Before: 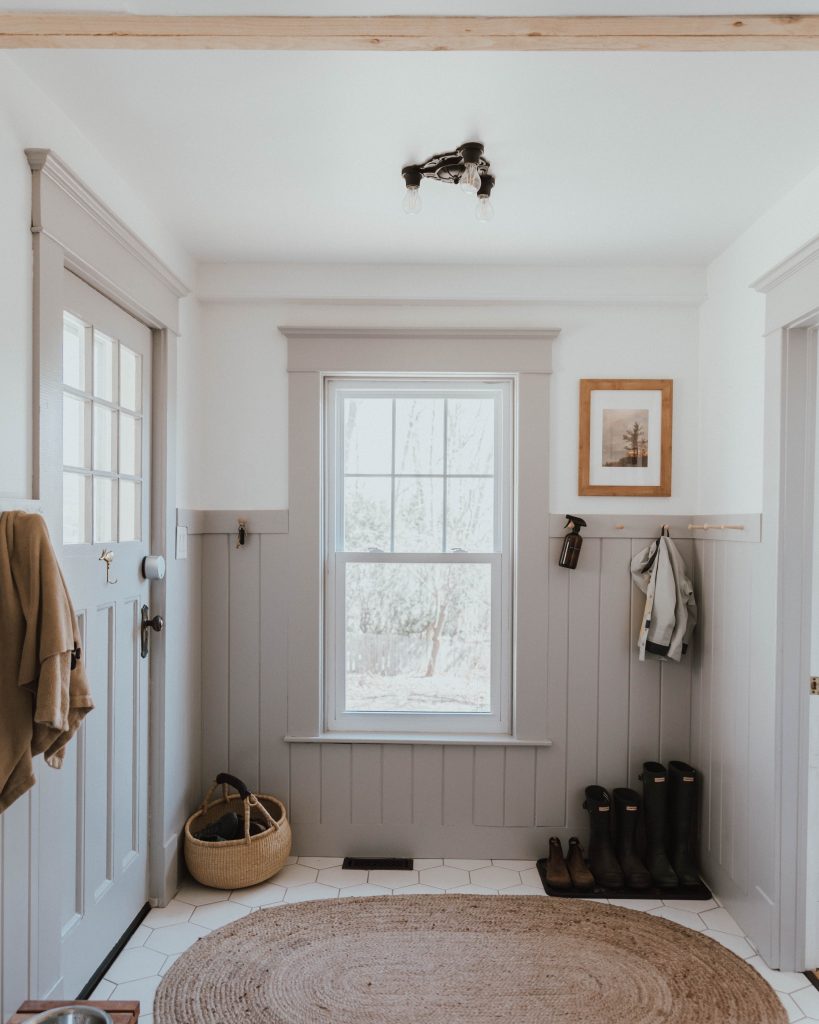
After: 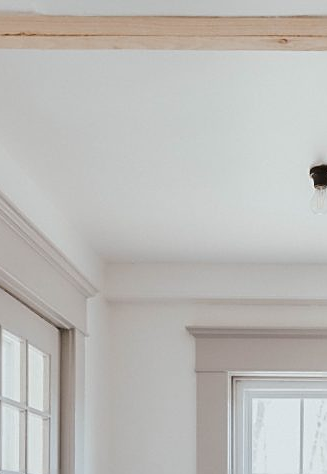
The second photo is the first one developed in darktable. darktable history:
crop and rotate: left 11.265%, top 0.064%, right 48.796%, bottom 53.601%
sharpen: amount 0.492
